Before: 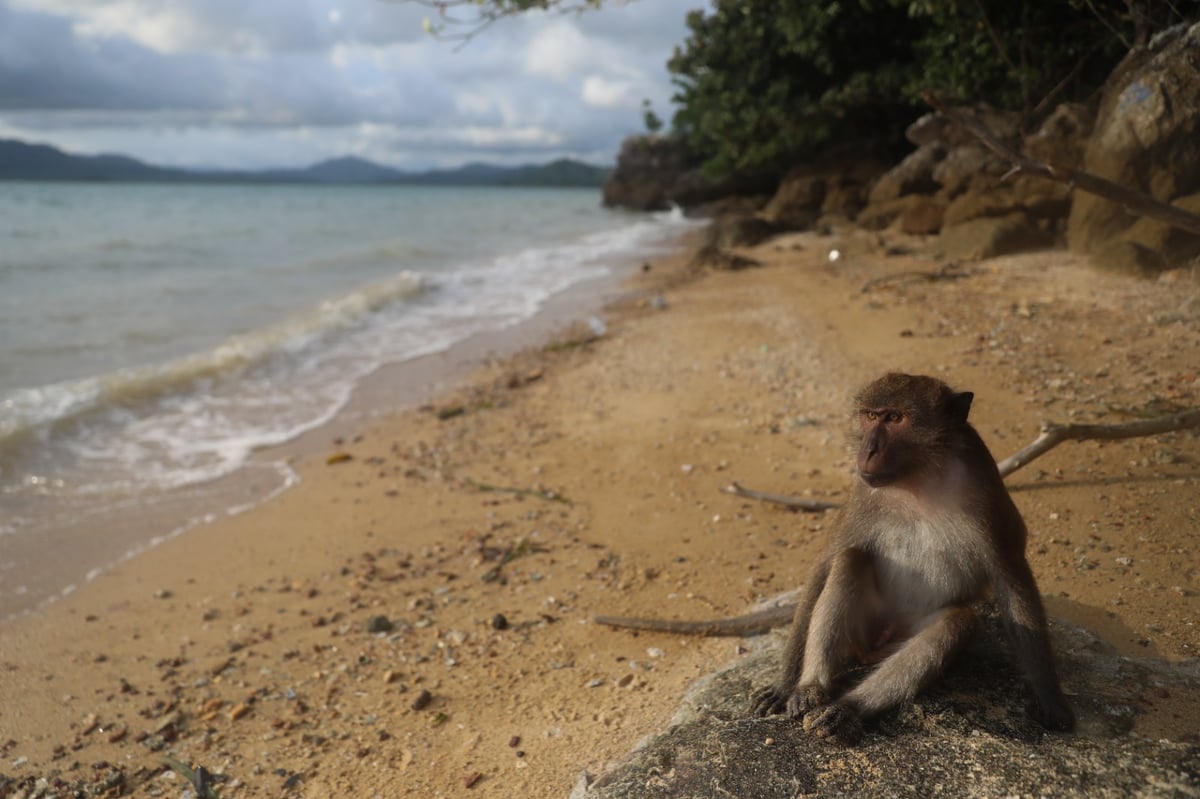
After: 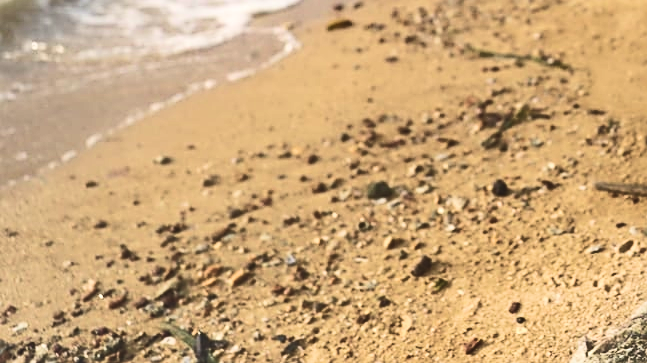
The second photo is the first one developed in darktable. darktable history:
exposure: black level correction -0.027, compensate highlight preservation false
sharpen: on, module defaults
shadows and highlights: shadows 39.32, highlights -52.16, low approximation 0.01, soften with gaussian
velvia: strength 36.15%
tone equalizer: -8 EV -0.403 EV, -7 EV -0.383 EV, -6 EV -0.325 EV, -5 EV -0.219 EV, -3 EV 0.238 EV, -2 EV 0.337 EV, -1 EV 0.388 EV, +0 EV 0.433 EV
crop and rotate: top 54.343%, right 46.038%, bottom 0.136%
contrast brightness saturation: contrast 0.388, brightness 0.109
